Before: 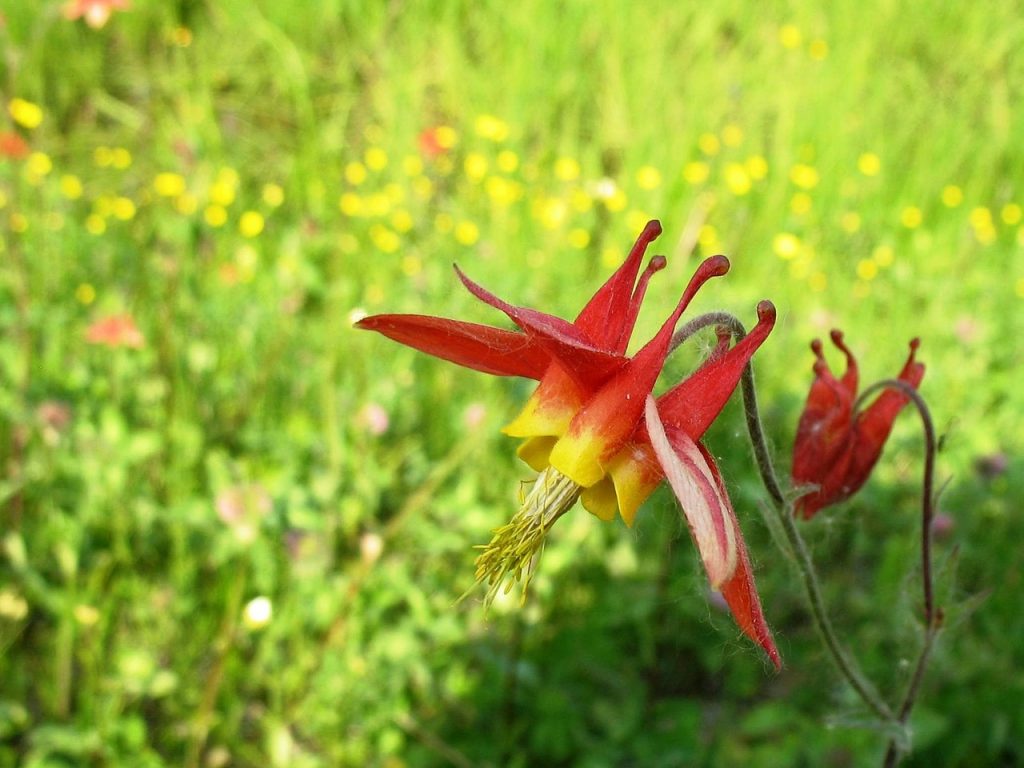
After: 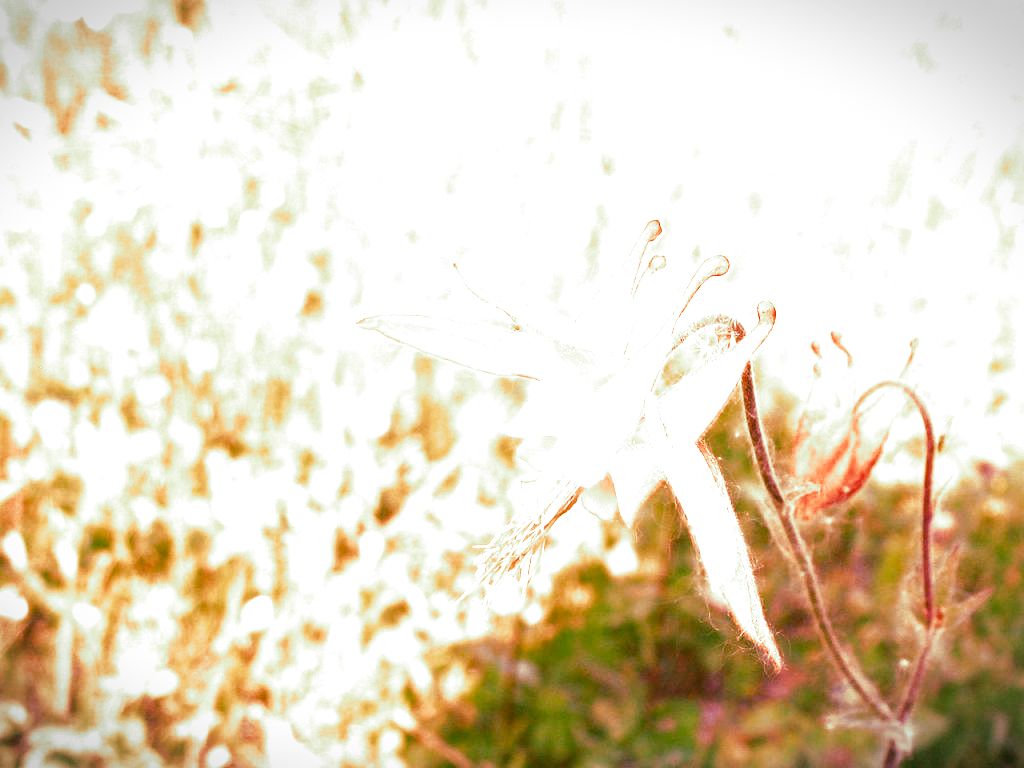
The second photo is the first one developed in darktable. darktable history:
local contrast: mode bilateral grid, contrast 100, coarseness 100, detail 91%, midtone range 0.2
color balance: lift [1.004, 1.002, 1.002, 0.998], gamma [1, 1.007, 1.002, 0.993], gain [1, 0.977, 1.013, 1.023], contrast -3.64%
color zones: curves: ch0 [(0, 0.5) (0.143, 0.5) (0.286, 0.5) (0.429, 0.5) (0.571, 0.5) (0.714, 0.476) (0.857, 0.5) (1, 0.5)]; ch2 [(0, 0.5) (0.143, 0.5) (0.286, 0.5) (0.429, 0.5) (0.571, 0.5) (0.714, 0.487) (0.857, 0.5) (1, 0.5)]
split-toning: shadows › hue 290.82°, shadows › saturation 0.34, highlights › saturation 0.38, balance 0, compress 50%
vignetting: fall-off start 100%, brightness -0.406, saturation -0.3, width/height ratio 1.324, dithering 8-bit output, unbound false
tone curve: curves: ch0 [(0, 0.047) (0.199, 0.263) (0.47, 0.555) (0.805, 0.839) (1, 0.962)], color space Lab, linked channels, preserve colors none
levels: levels [0, 0.474, 0.947]
white balance: red 2.405, blue 1.709
